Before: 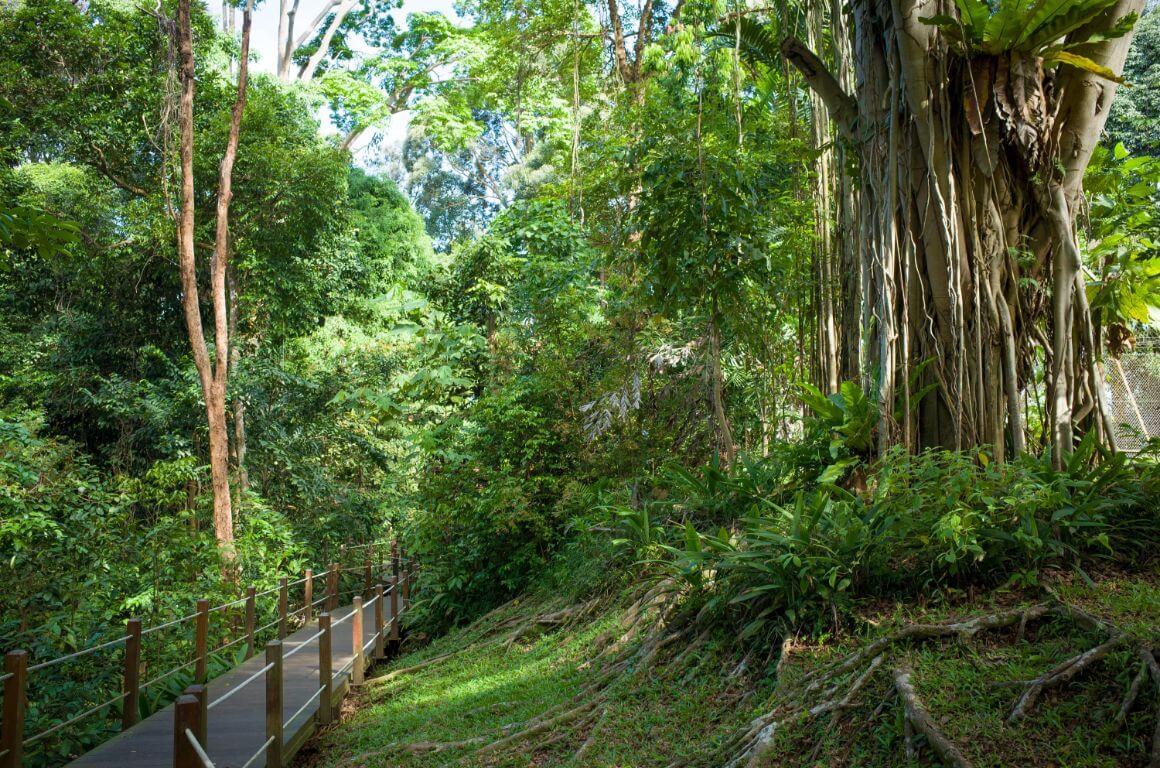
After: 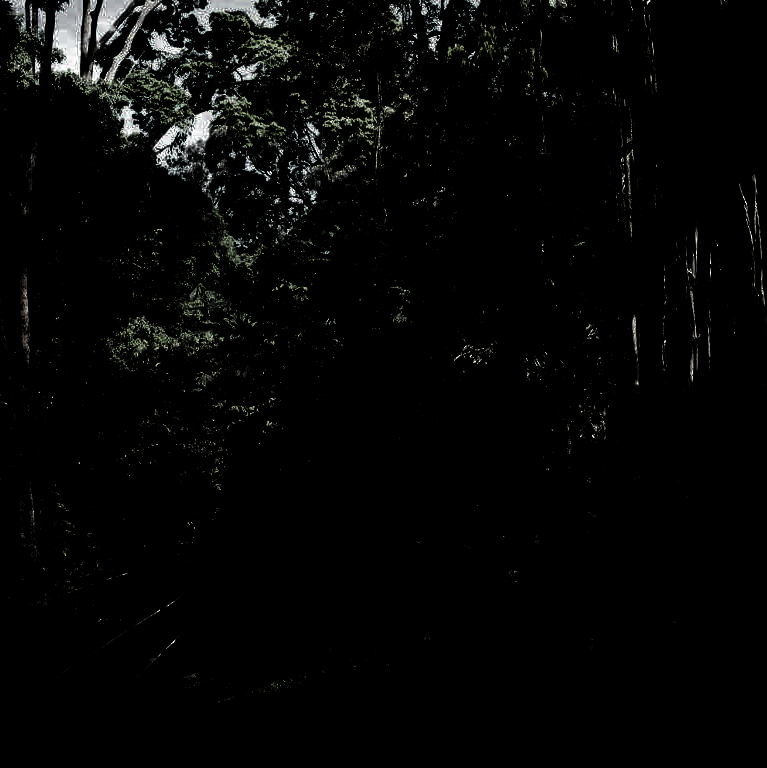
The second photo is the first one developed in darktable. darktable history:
crop: left 17.064%, right 16.811%
shadows and highlights: shadows 25.07, highlights -25.13
levels: levels [0.721, 0.937, 0.997]
